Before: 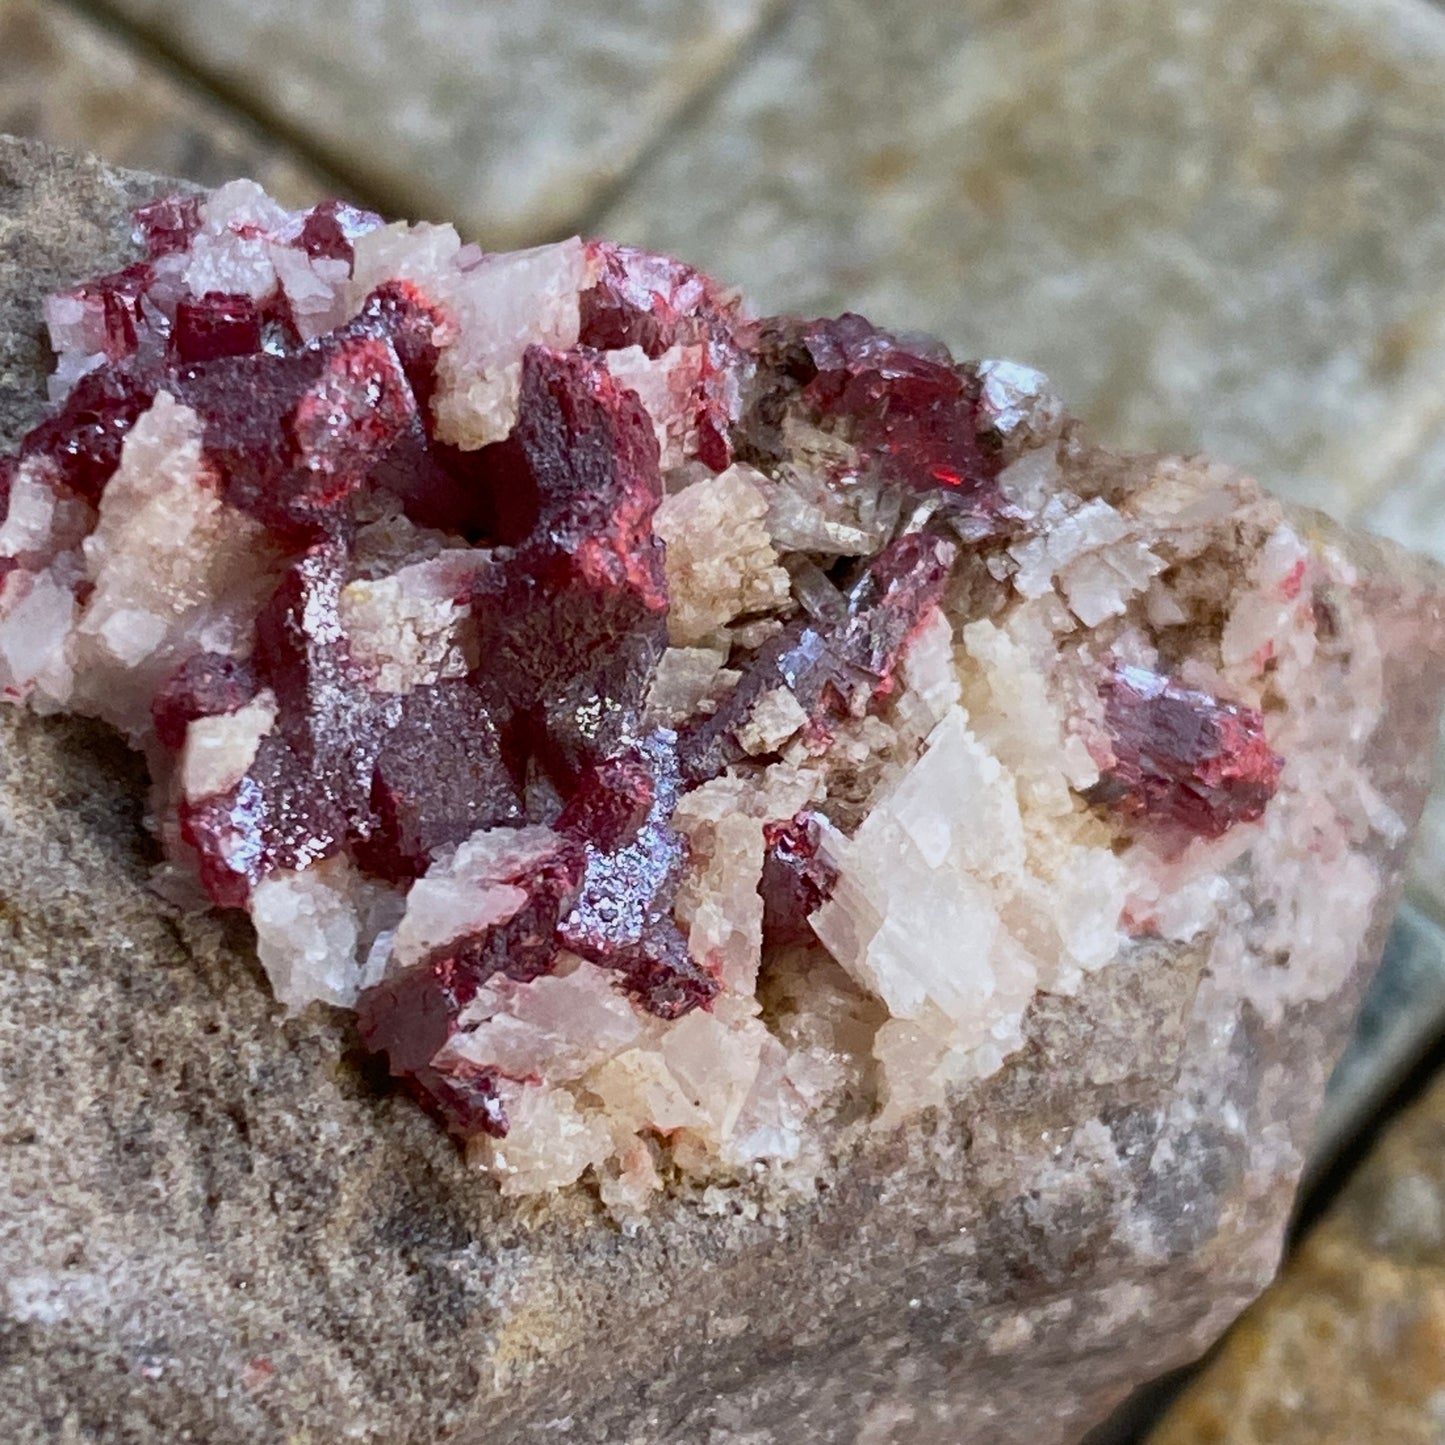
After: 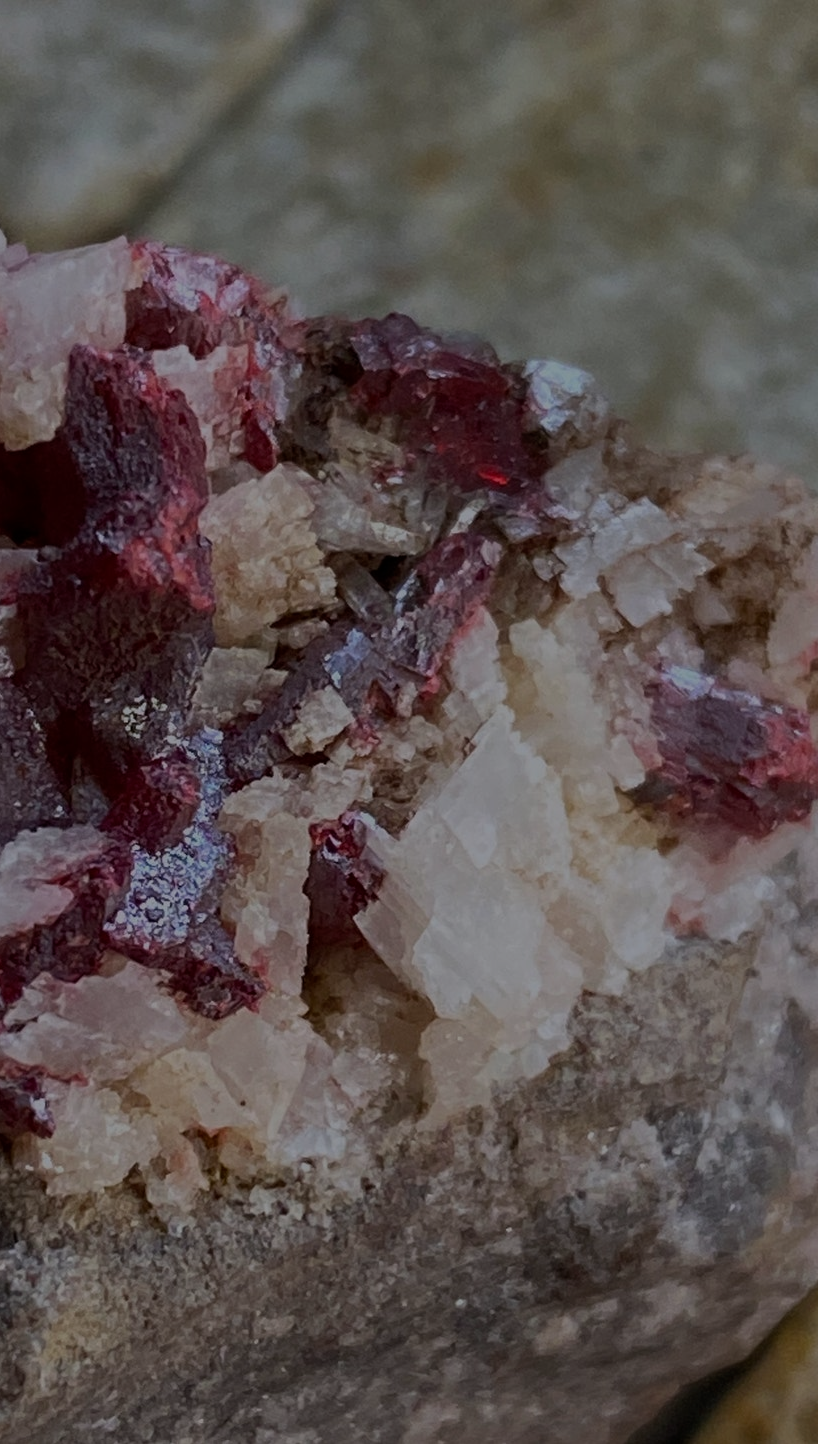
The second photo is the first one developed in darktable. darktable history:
exposure: exposure -1.468 EV, compensate highlight preservation false
crop: left 31.458%, top 0%, right 11.876%
